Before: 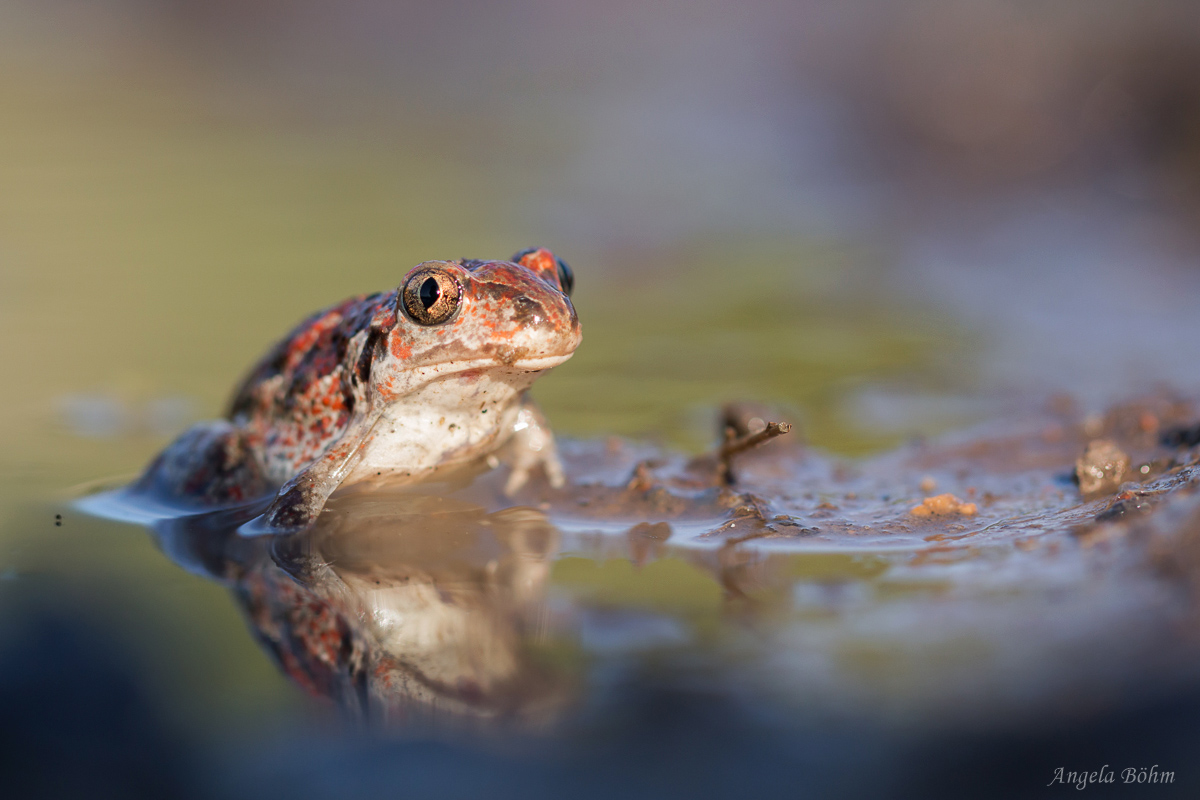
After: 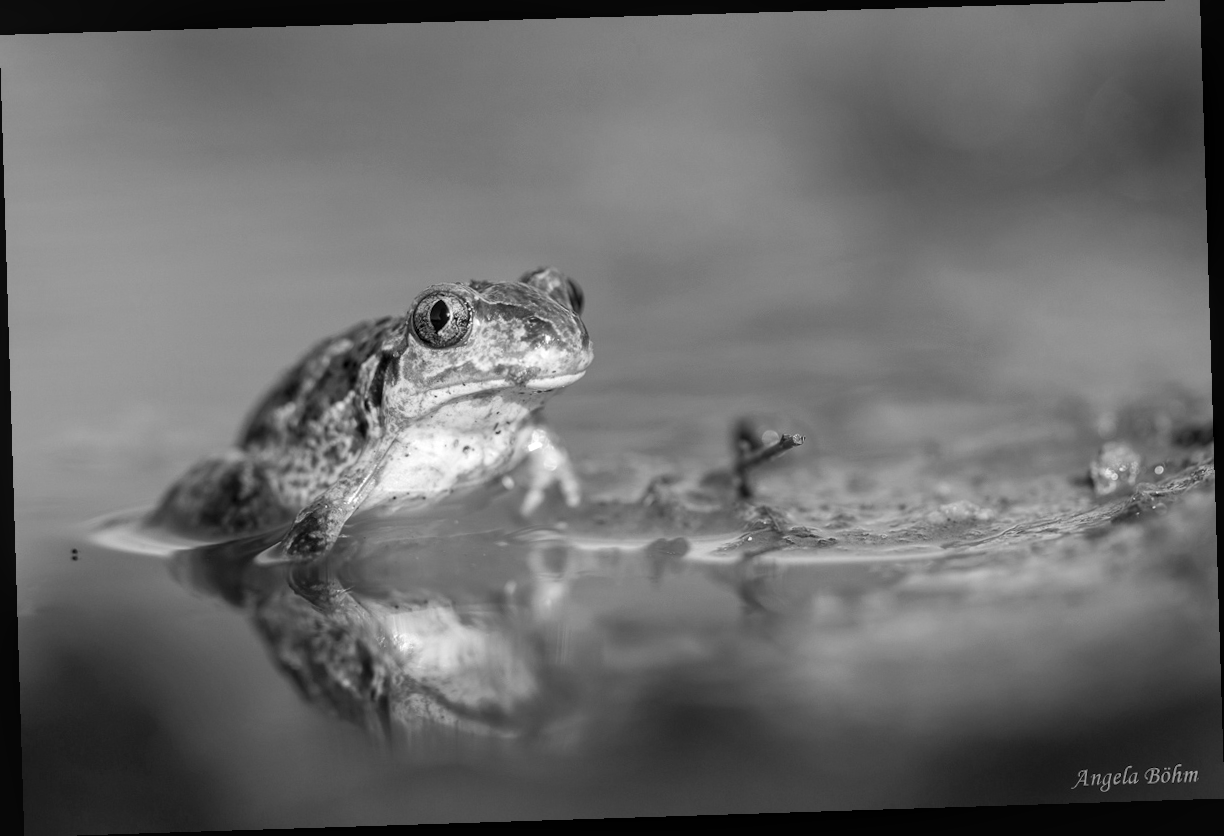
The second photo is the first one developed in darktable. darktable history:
local contrast: on, module defaults
rotate and perspective: rotation -1.77°, lens shift (horizontal) 0.004, automatic cropping off
tone curve: curves: ch0 [(0, 0.024) (0.119, 0.146) (0.474, 0.485) (0.718, 0.739) (0.817, 0.839) (1, 0.998)]; ch1 [(0, 0) (0.377, 0.416) (0.439, 0.451) (0.477, 0.477) (0.501, 0.503) (0.538, 0.544) (0.58, 0.602) (0.664, 0.676) (0.783, 0.804) (1, 1)]; ch2 [(0, 0) (0.38, 0.405) (0.463, 0.456) (0.498, 0.497) (0.524, 0.535) (0.578, 0.576) (0.648, 0.665) (1, 1)], color space Lab, independent channels, preserve colors none
shadows and highlights: shadows 24.5, highlights -78.15, soften with gaussian
color balance rgb: linear chroma grading › global chroma 15%, perceptual saturation grading › global saturation 30%
monochrome: on, module defaults
